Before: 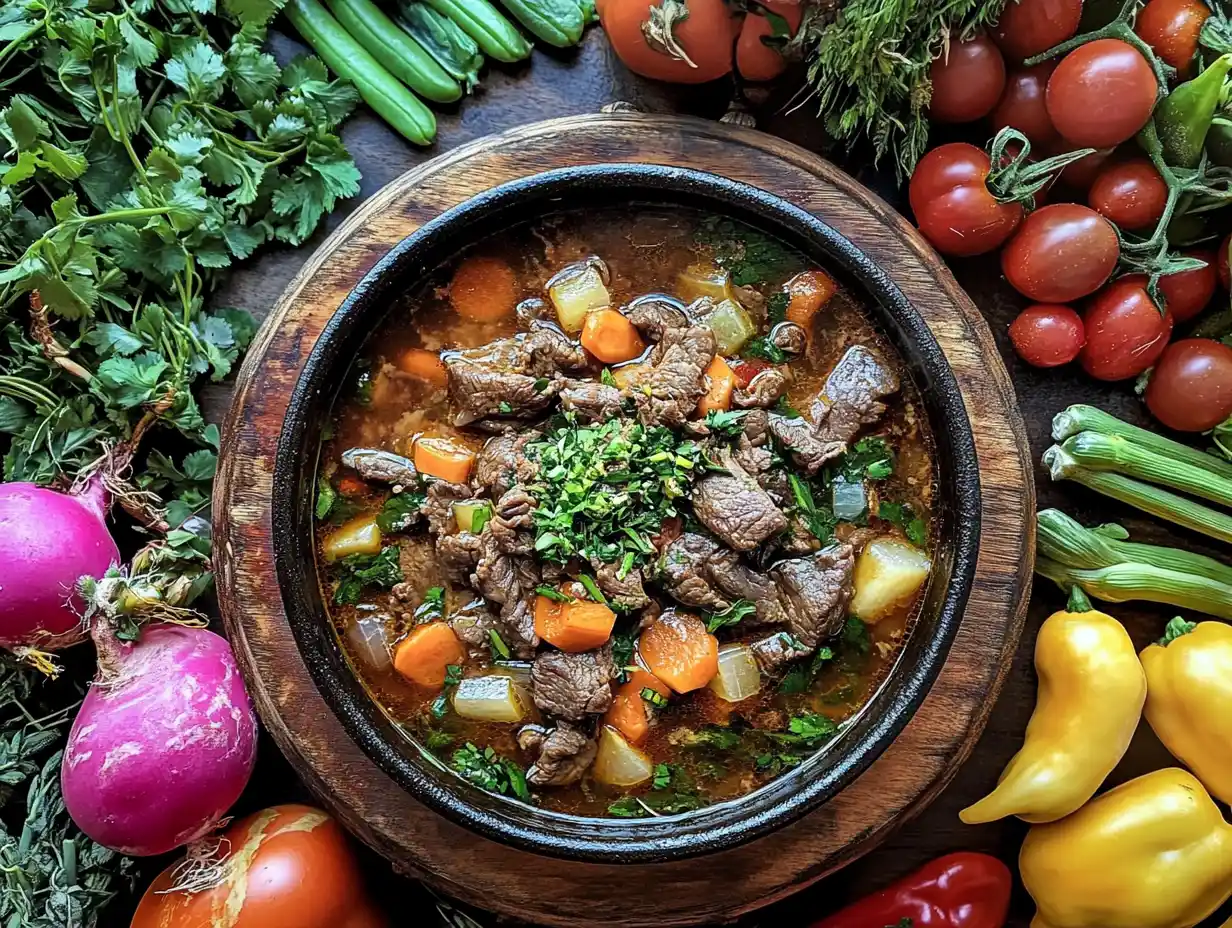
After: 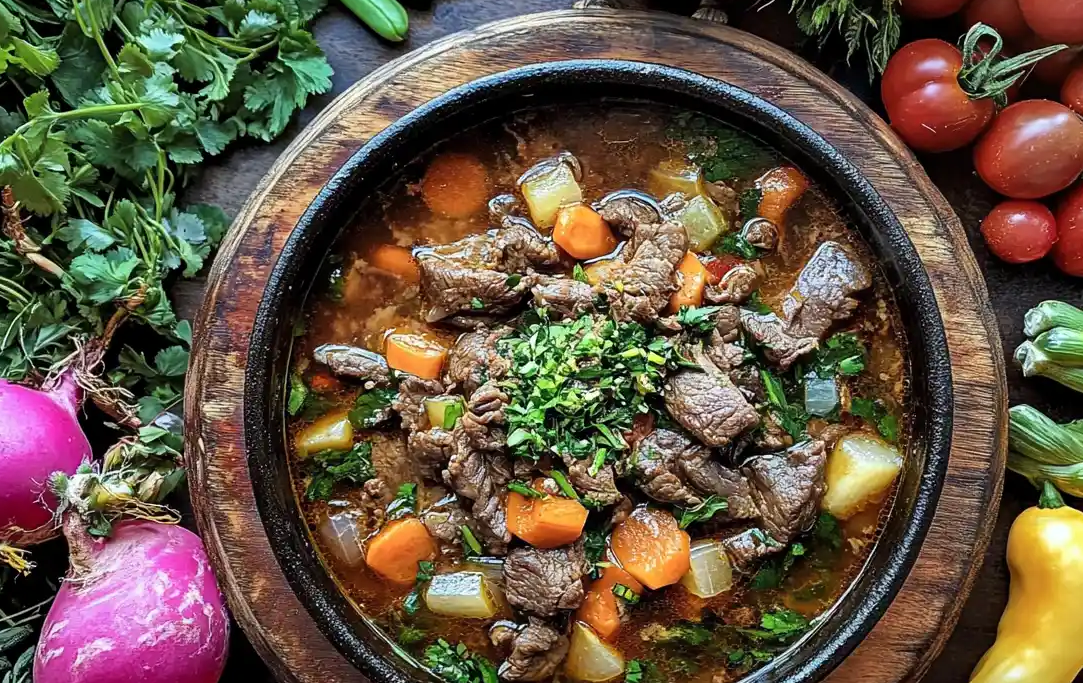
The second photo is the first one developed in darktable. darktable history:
crop and rotate: left 2.425%, top 11.305%, right 9.6%, bottom 15.08%
tone equalizer: on, module defaults
